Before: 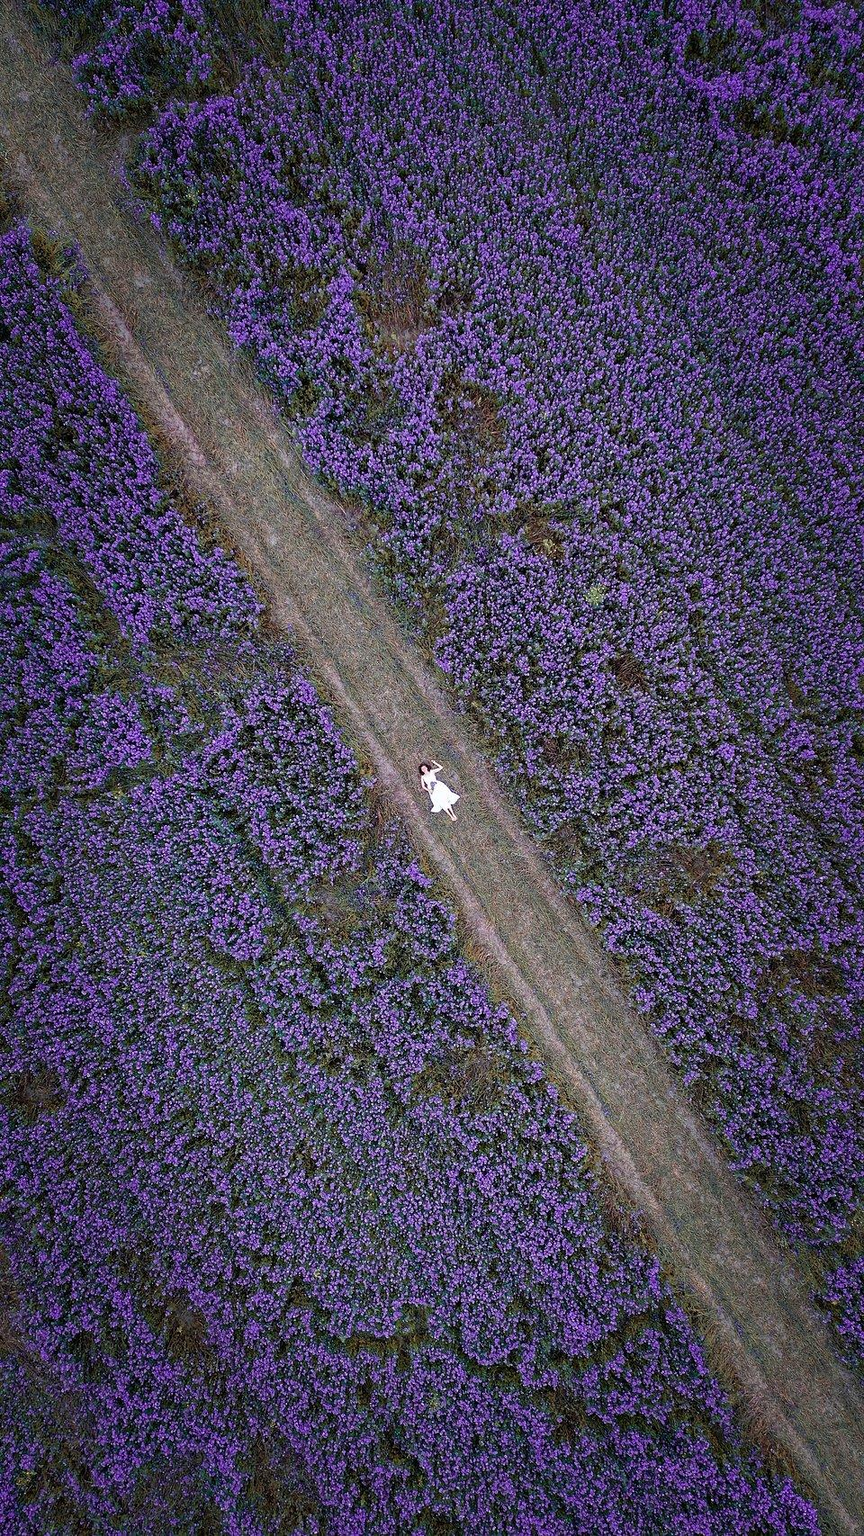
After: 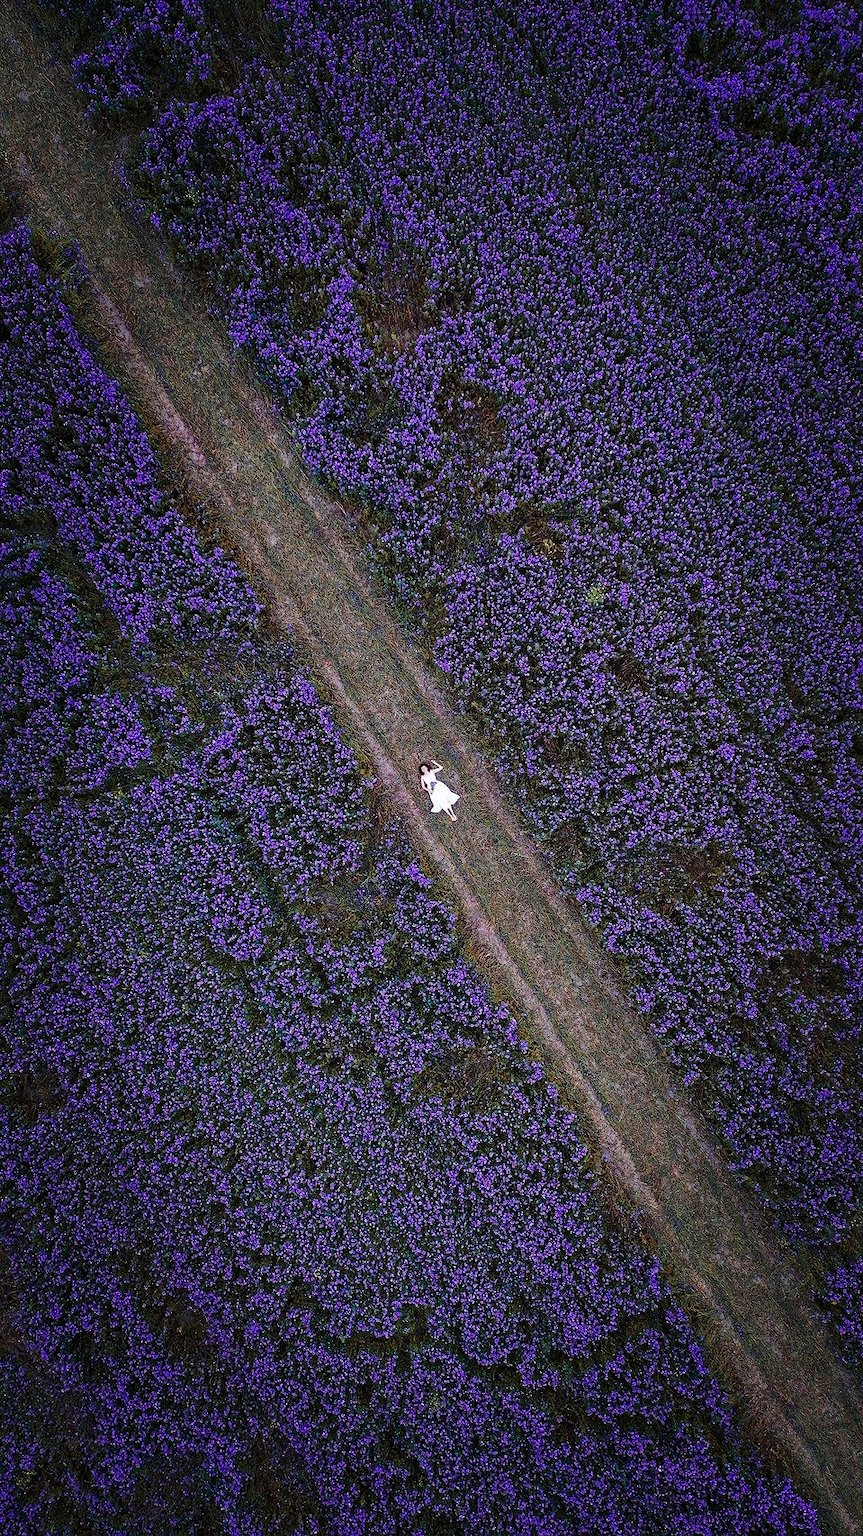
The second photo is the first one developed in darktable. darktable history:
bloom: on, module defaults
tone curve: curves: ch0 [(0, 0) (0.003, 0.006) (0.011, 0.007) (0.025, 0.01) (0.044, 0.015) (0.069, 0.023) (0.1, 0.031) (0.136, 0.045) (0.177, 0.066) (0.224, 0.098) (0.277, 0.139) (0.335, 0.194) (0.399, 0.254) (0.468, 0.346) (0.543, 0.45) (0.623, 0.56) (0.709, 0.667) (0.801, 0.78) (0.898, 0.891) (1, 1)], preserve colors none
